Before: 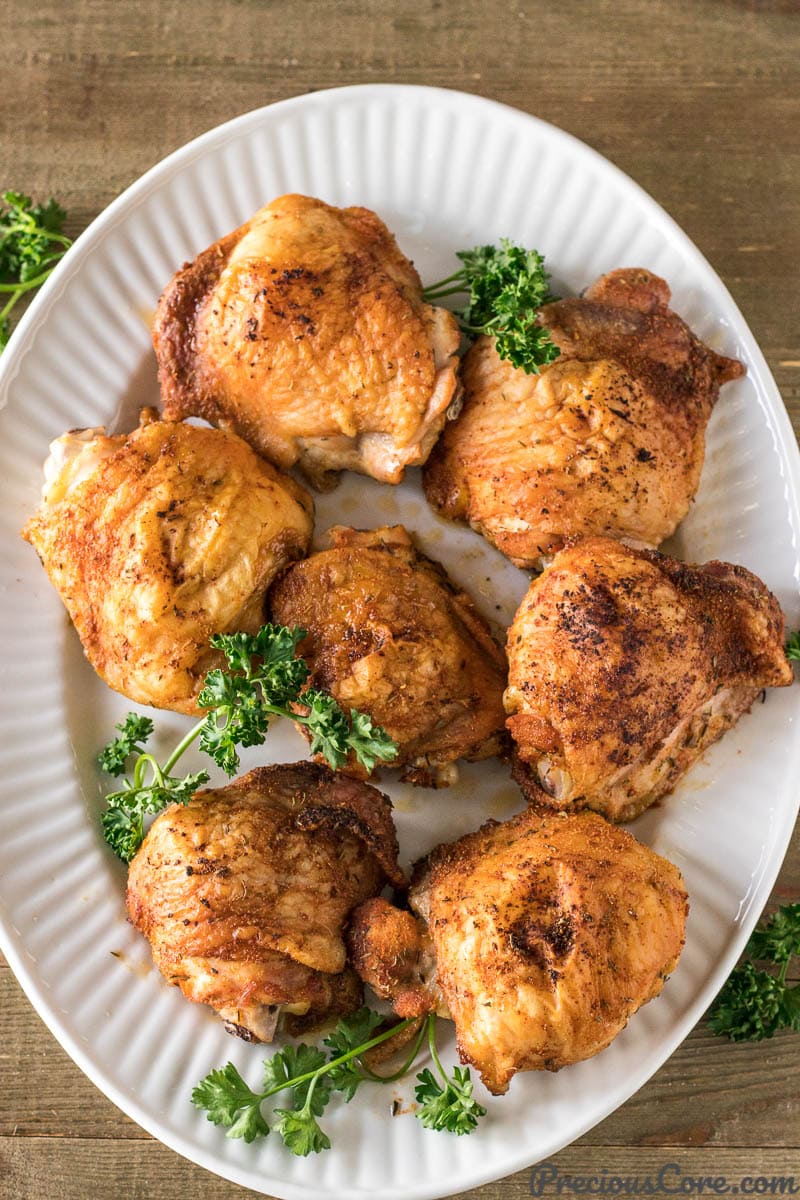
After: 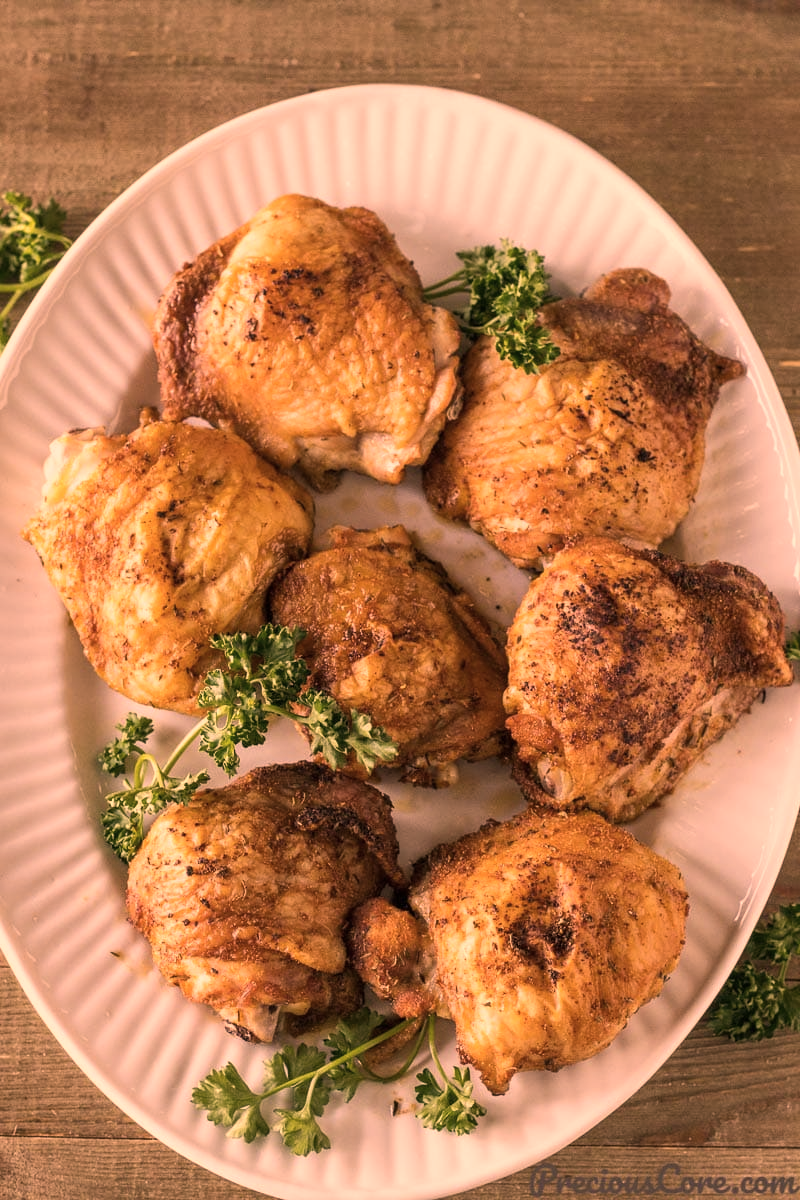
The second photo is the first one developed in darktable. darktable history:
color correction: highlights a* 39.74, highlights b* 39.68, saturation 0.687
